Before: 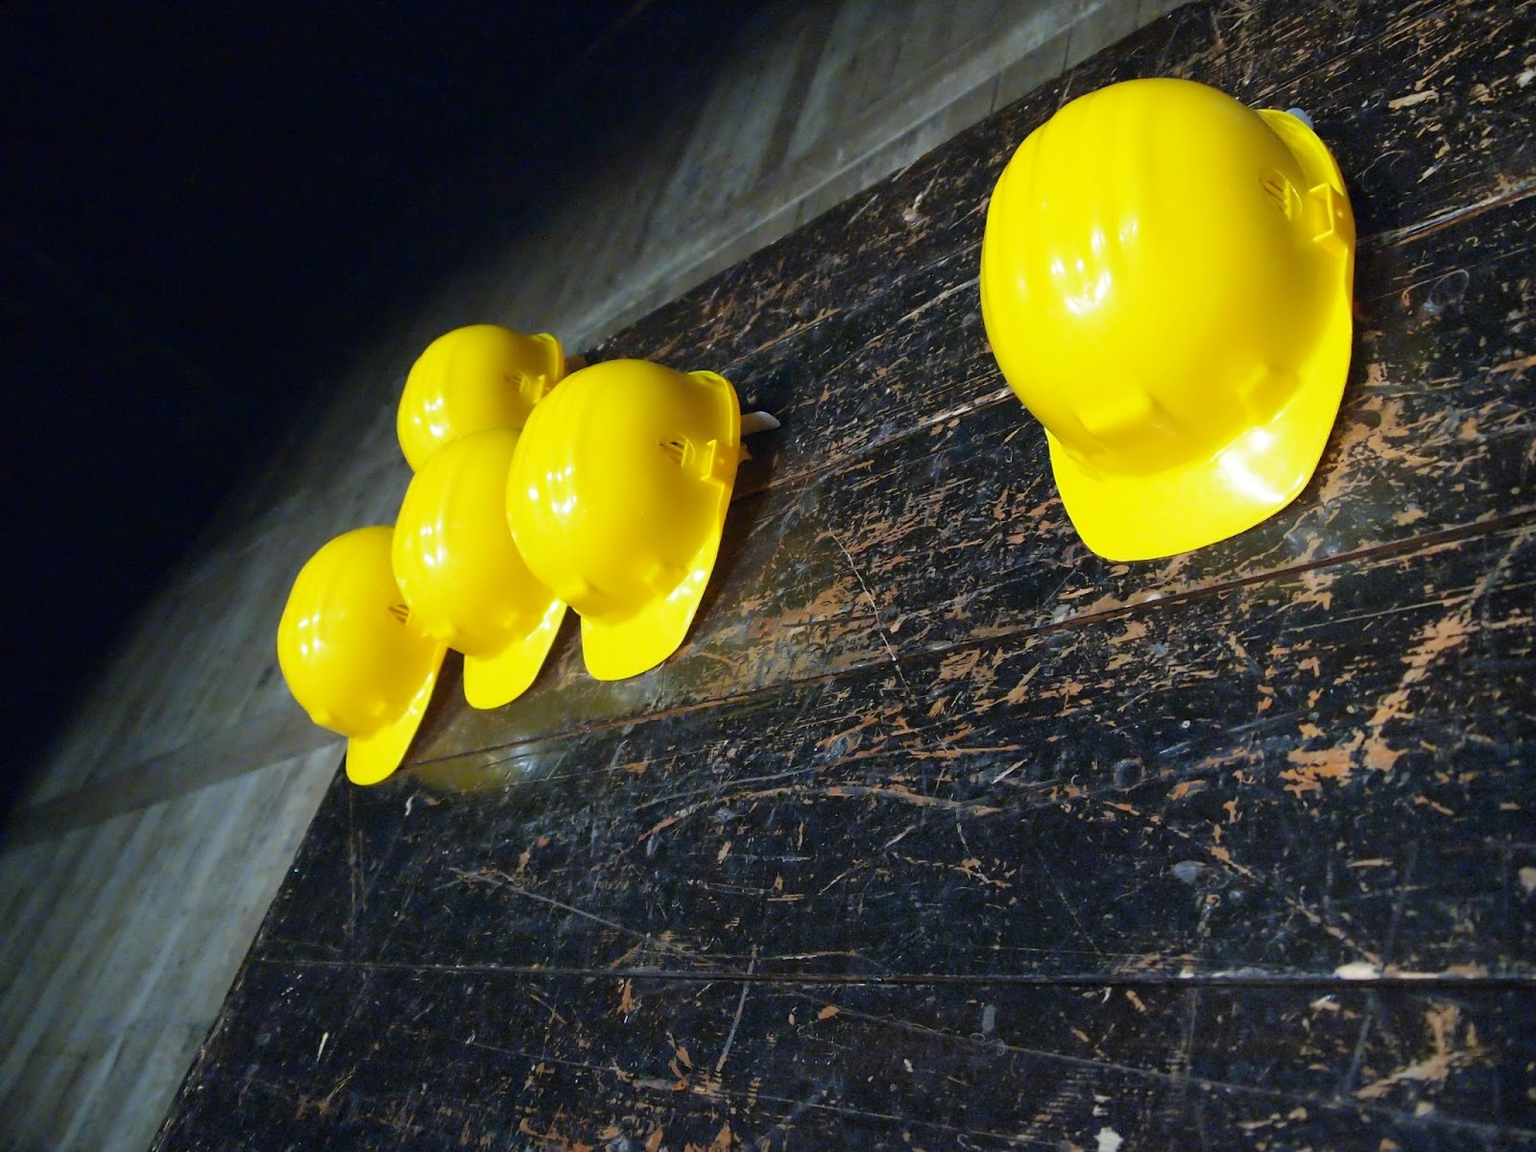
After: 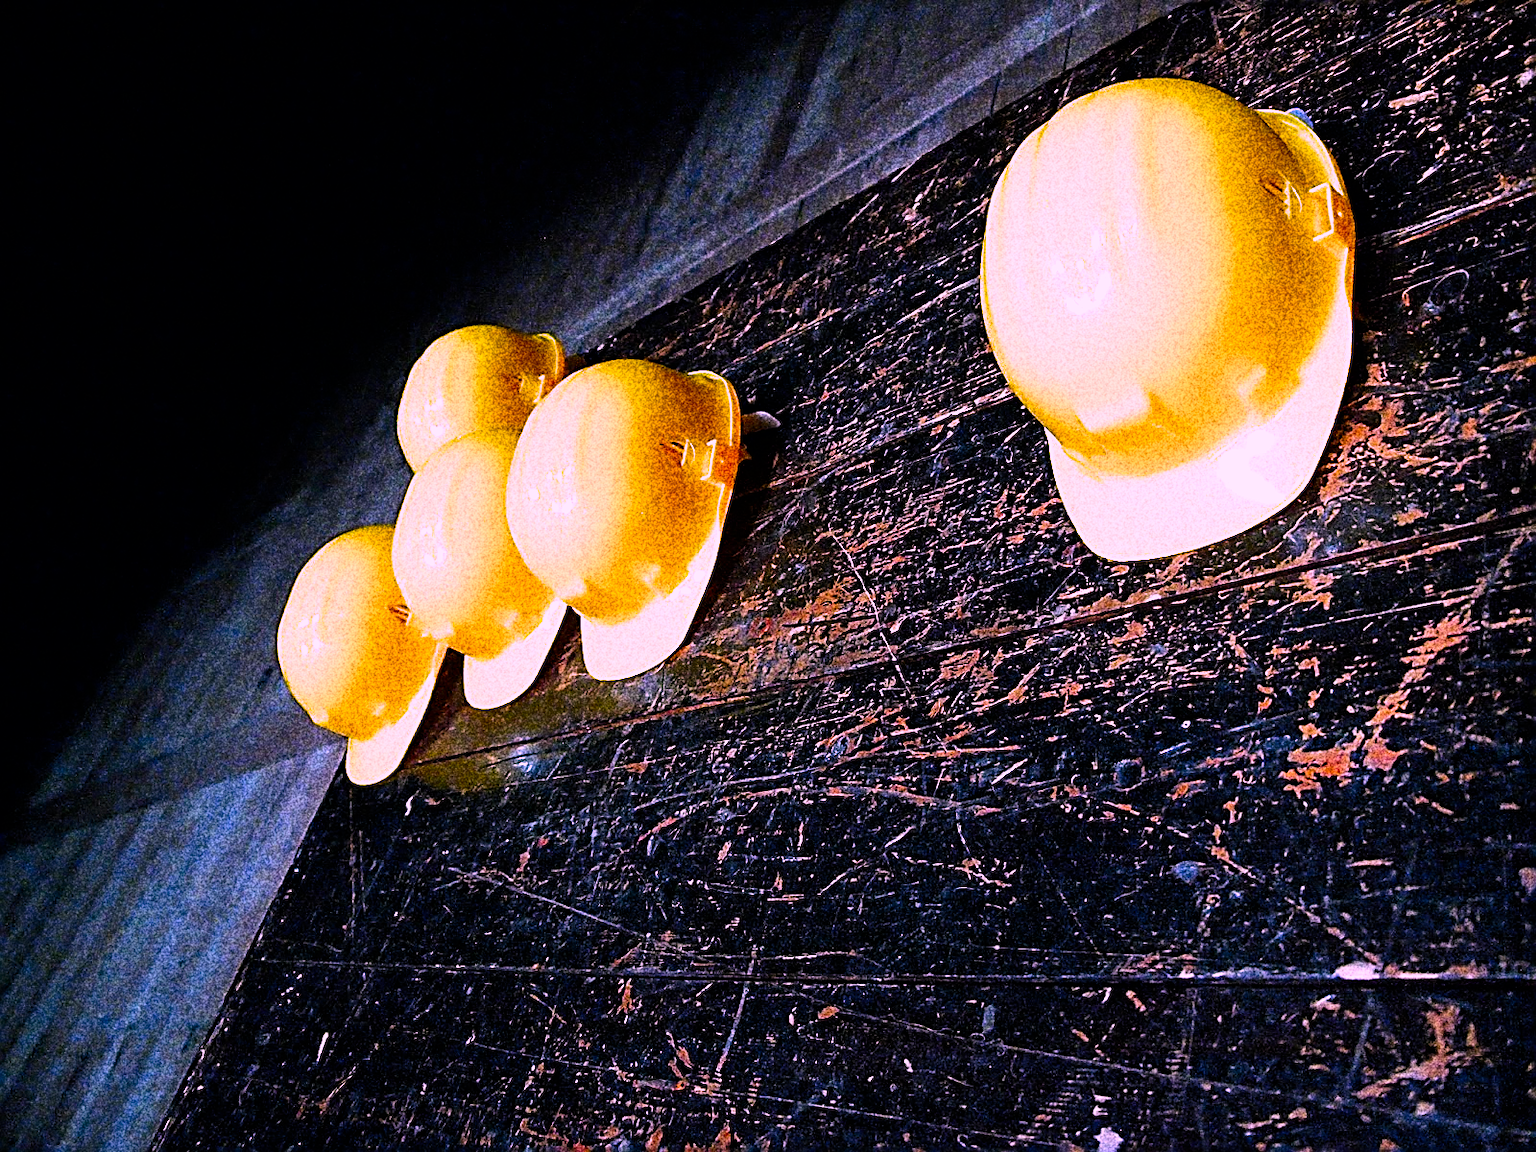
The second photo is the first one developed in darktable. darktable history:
color balance: output saturation 120%
sharpen: amount 1.861
color correction: highlights a* 19.5, highlights b* -11.53, saturation 1.69
grain: coarseness 30.02 ISO, strength 100%
white balance: red 0.976, blue 1.04
filmic rgb: black relative exposure -8.2 EV, white relative exposure 2.2 EV, threshold 3 EV, hardness 7.11, latitude 75%, contrast 1.325, highlights saturation mix -2%, shadows ↔ highlights balance 30%, preserve chrominance RGB euclidean norm, color science v5 (2021), contrast in shadows safe, contrast in highlights safe, enable highlight reconstruction true
haze removal: strength 0.29, distance 0.25, compatibility mode true, adaptive false
